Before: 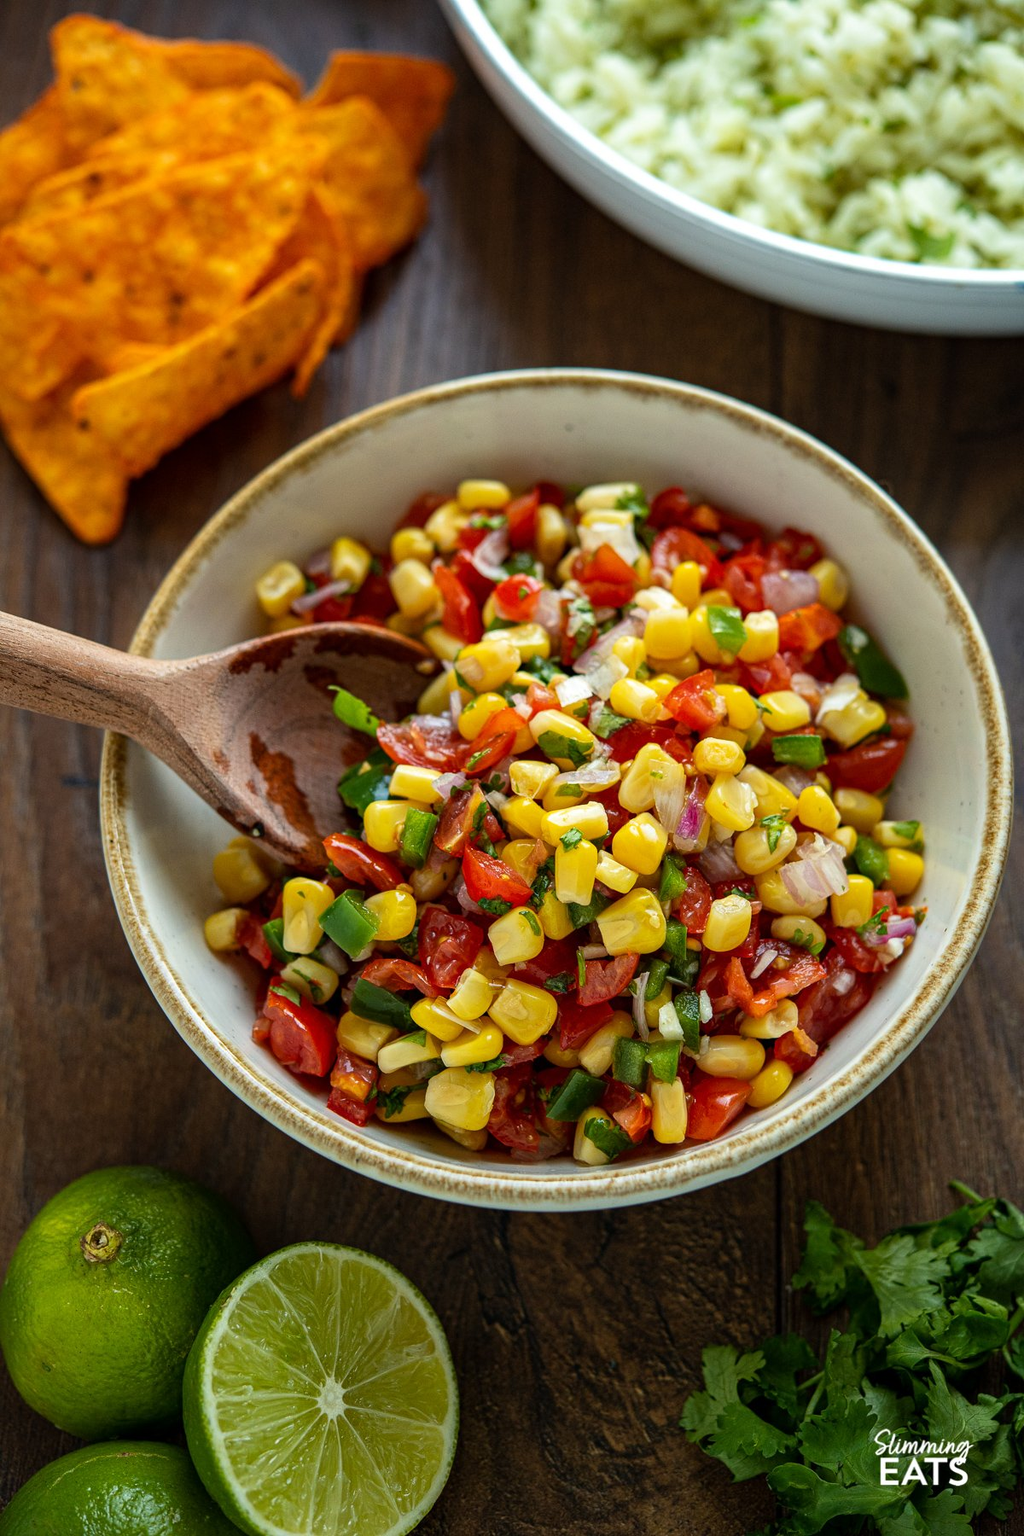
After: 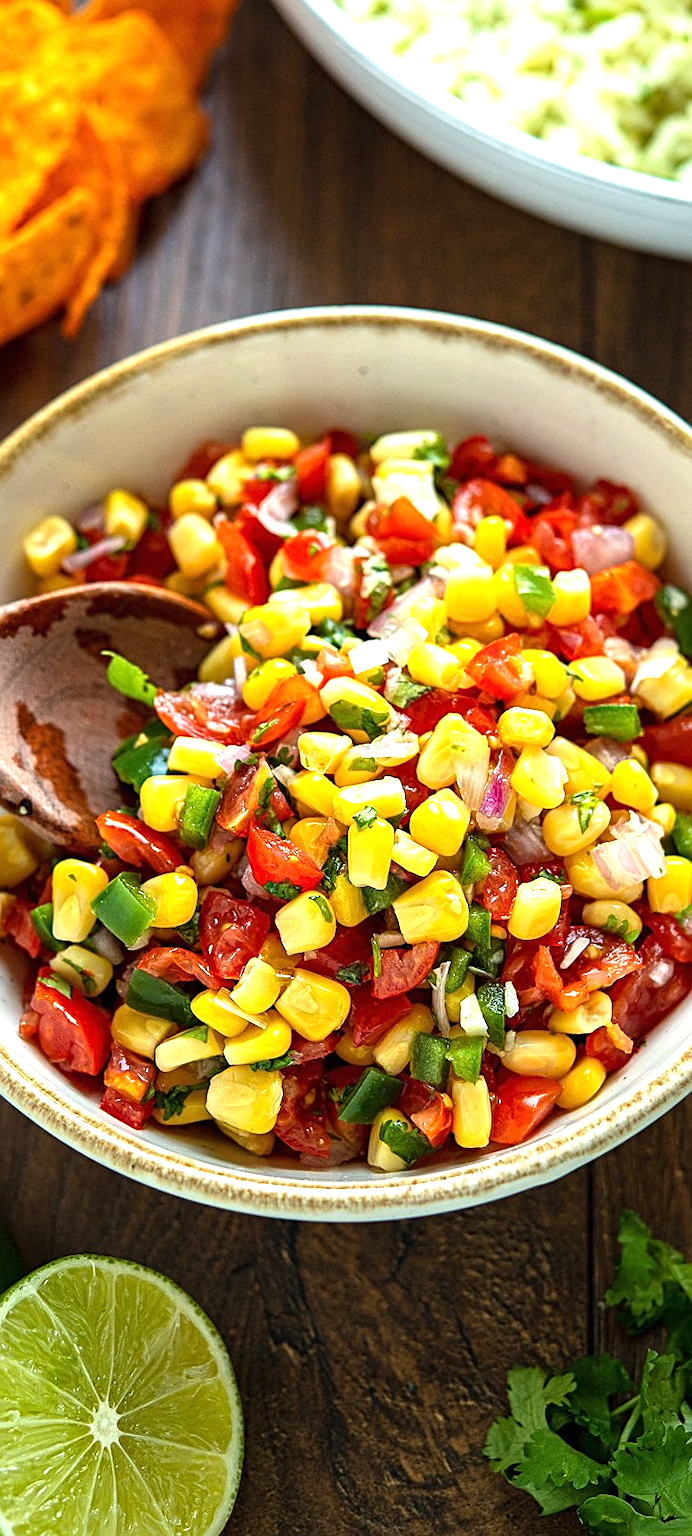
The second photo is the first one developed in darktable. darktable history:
crop and rotate: left 22.918%, top 5.629%, right 14.711%, bottom 2.247%
exposure: black level correction 0, exposure 0.953 EV, compensate exposure bias true, compensate highlight preservation false
sharpen: on, module defaults
